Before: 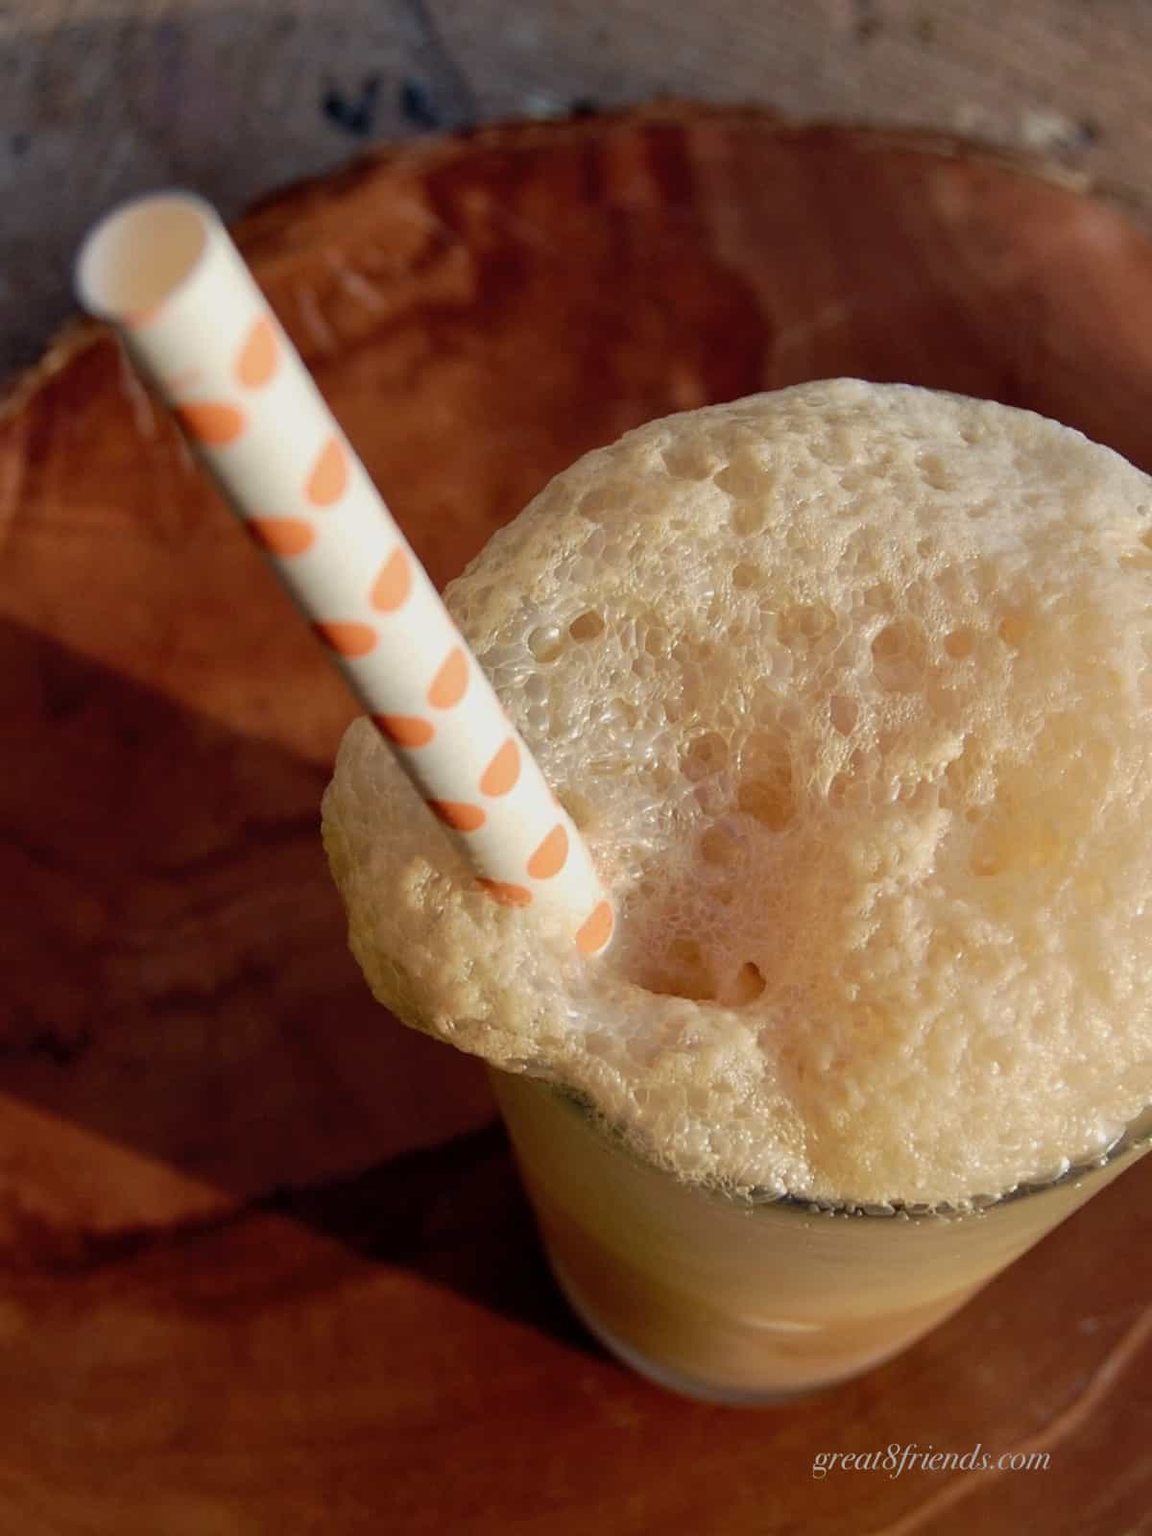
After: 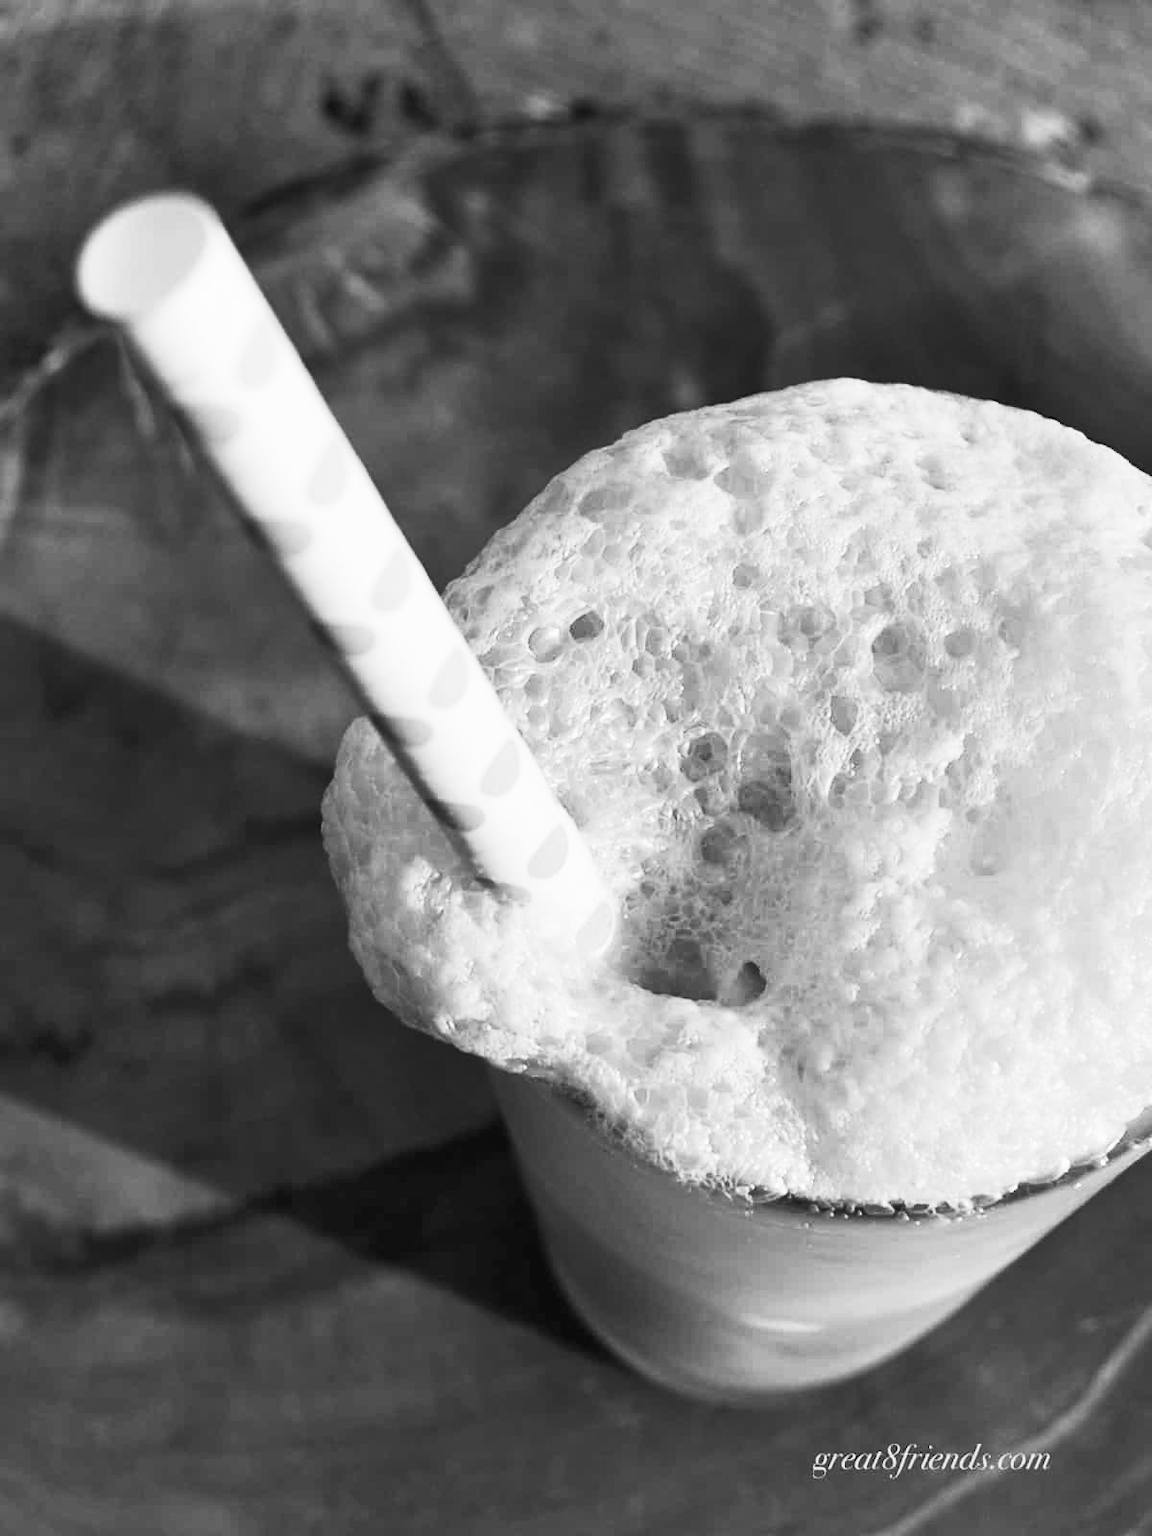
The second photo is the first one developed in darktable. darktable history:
shadows and highlights: soften with gaussian
contrast brightness saturation: contrast 0.53, brightness 0.47, saturation -1
